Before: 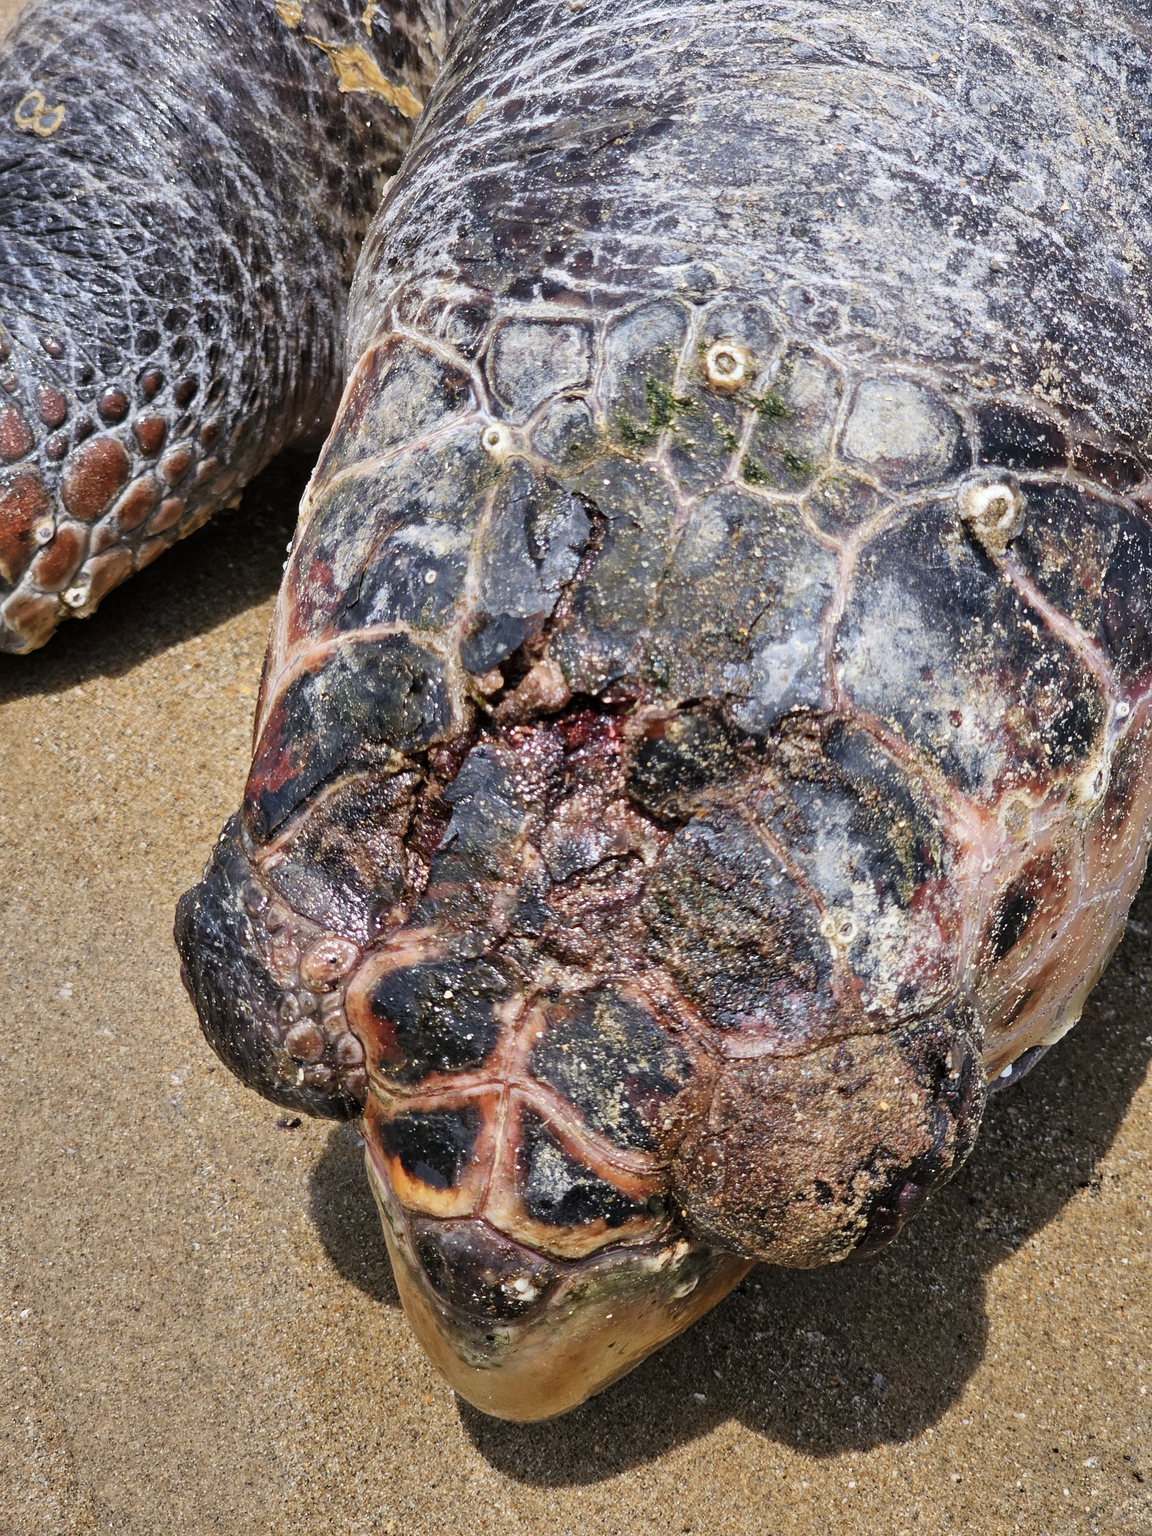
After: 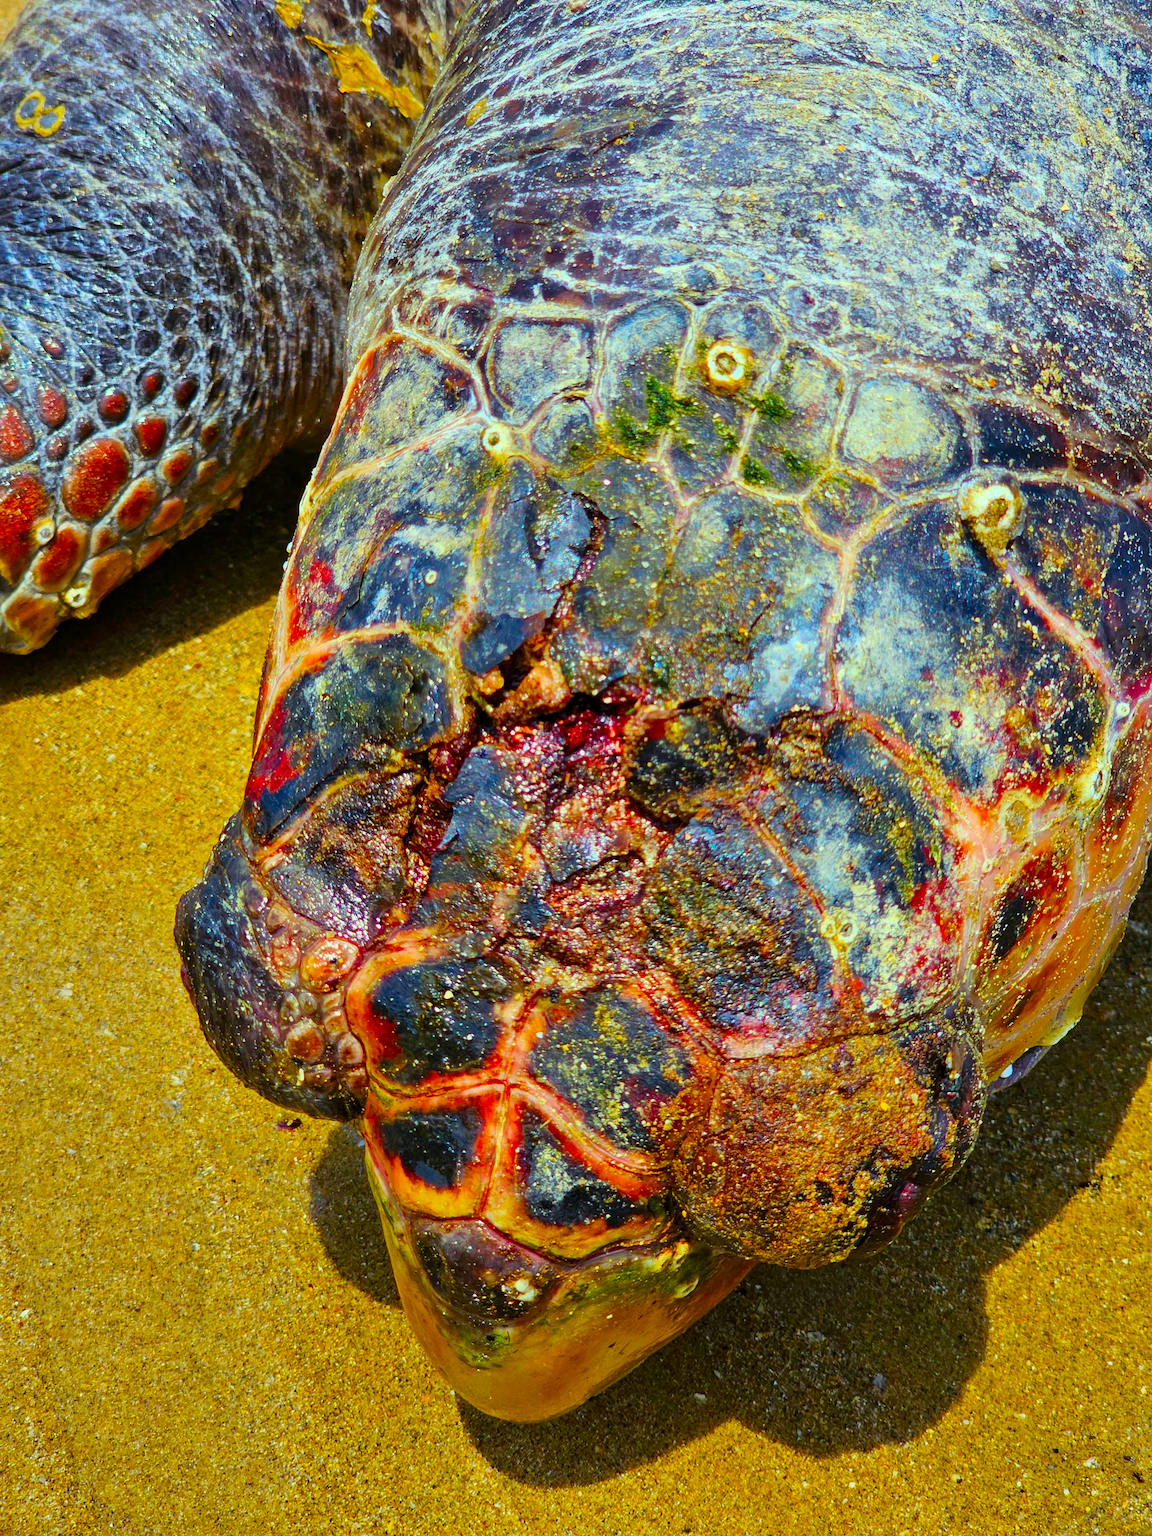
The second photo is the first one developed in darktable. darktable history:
color correction: highlights a* -10.77, highlights b* 9.8, saturation 1.72
color balance rgb: perceptual saturation grading › global saturation 100%
